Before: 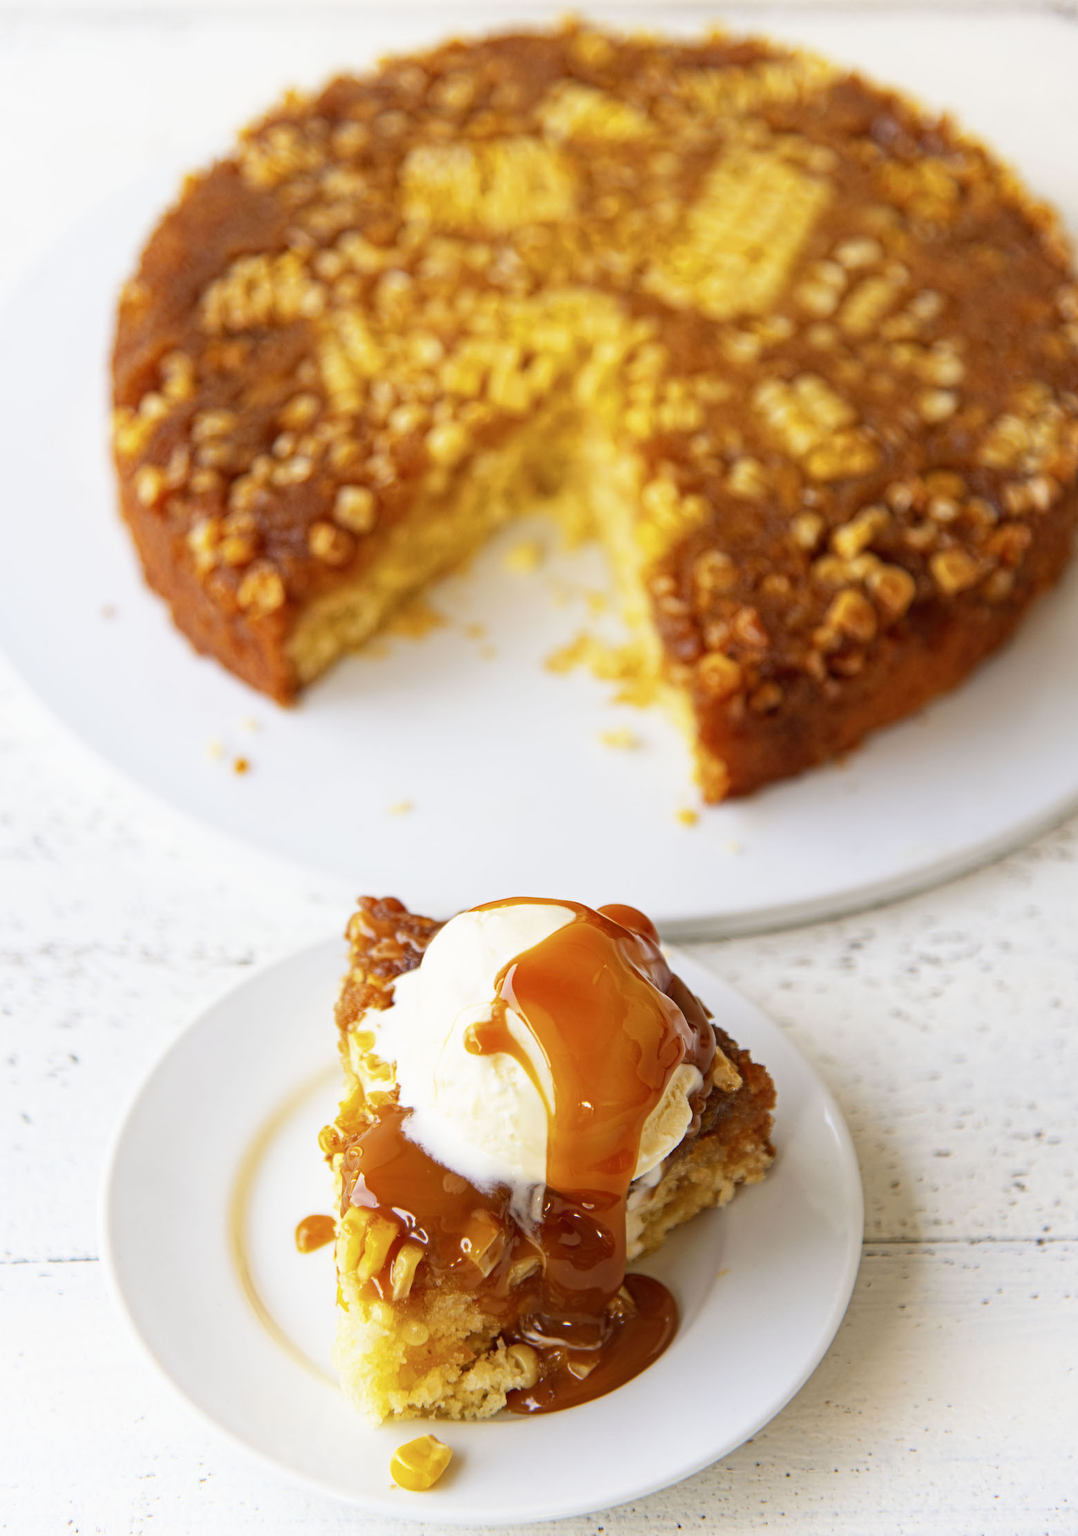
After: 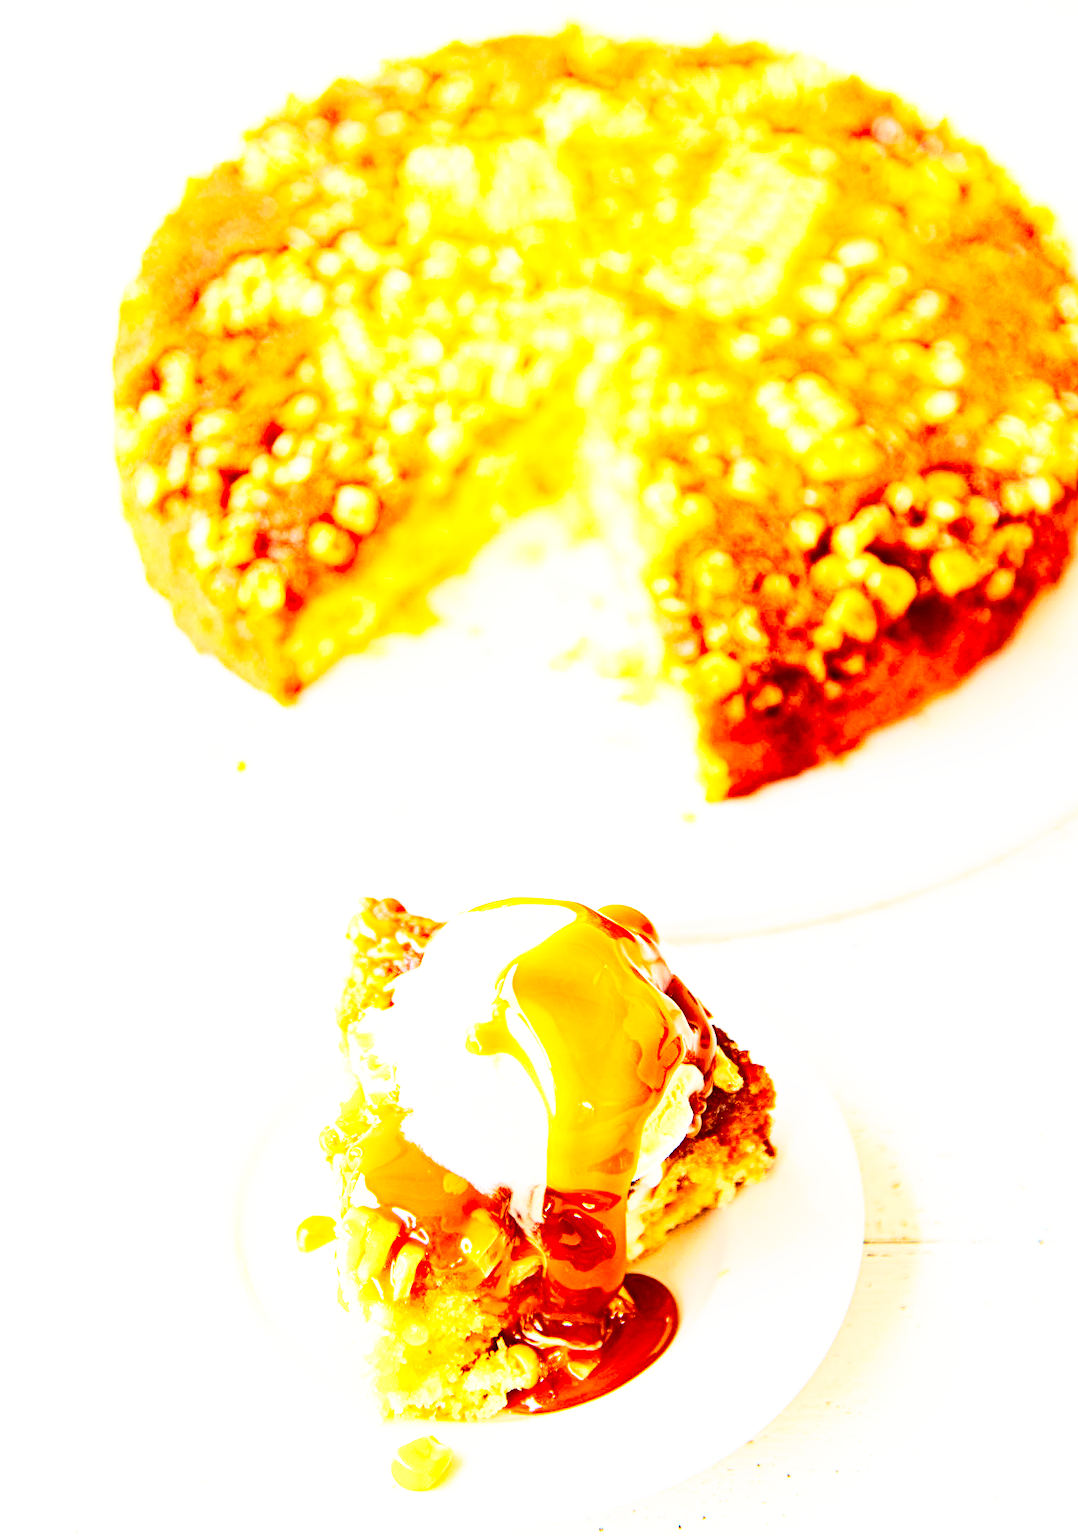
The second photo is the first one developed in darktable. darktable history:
base curve: curves: ch0 [(0, 0) (0.007, 0.004) (0.027, 0.03) (0.046, 0.07) (0.207, 0.54) (0.442, 0.872) (0.673, 0.972) (1, 1)], preserve colors none
shadows and highlights: shadows 29.79, highlights -30.36, low approximation 0.01, soften with gaussian
contrast brightness saturation: contrast 0.413, brightness 0.106, saturation 0.213
exposure: black level correction 0, exposure 0.691 EV, compensate exposure bias true, compensate highlight preservation false
